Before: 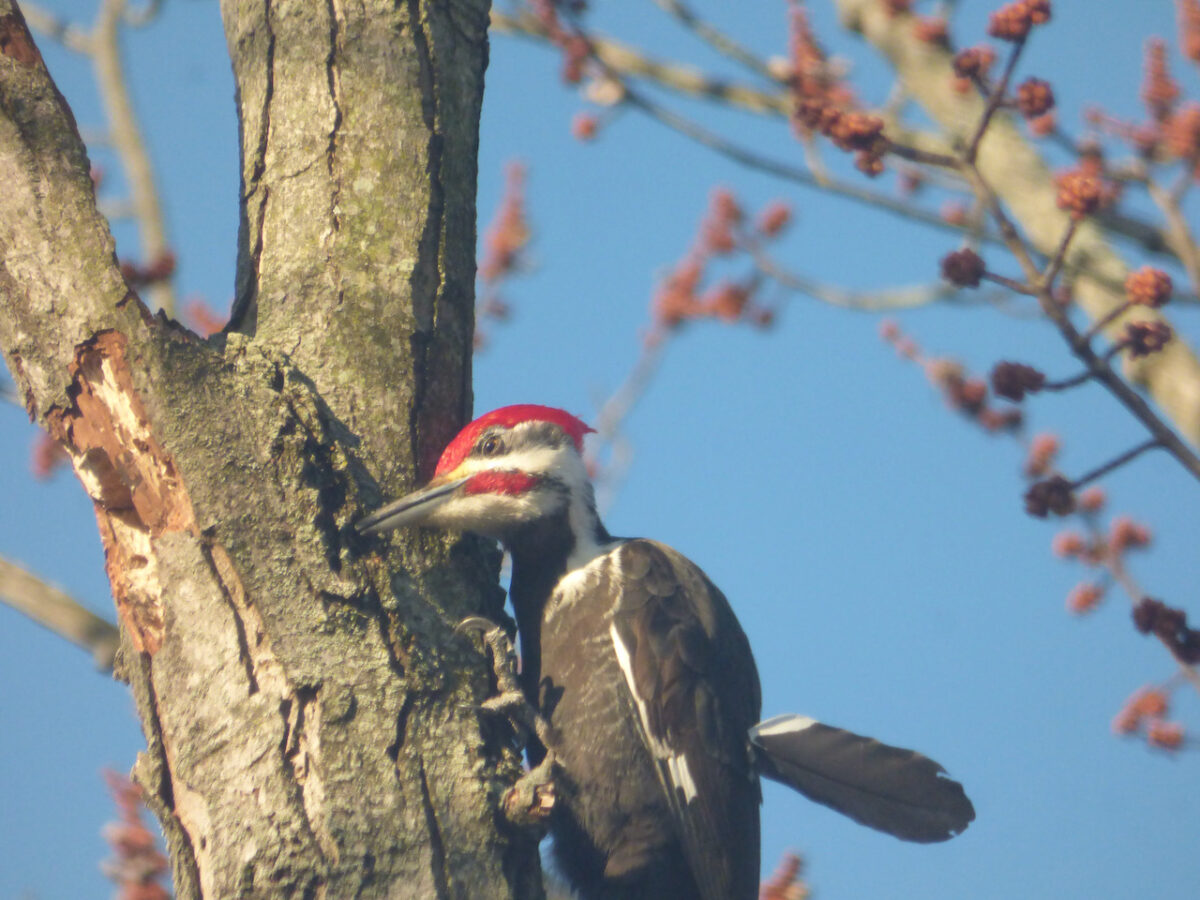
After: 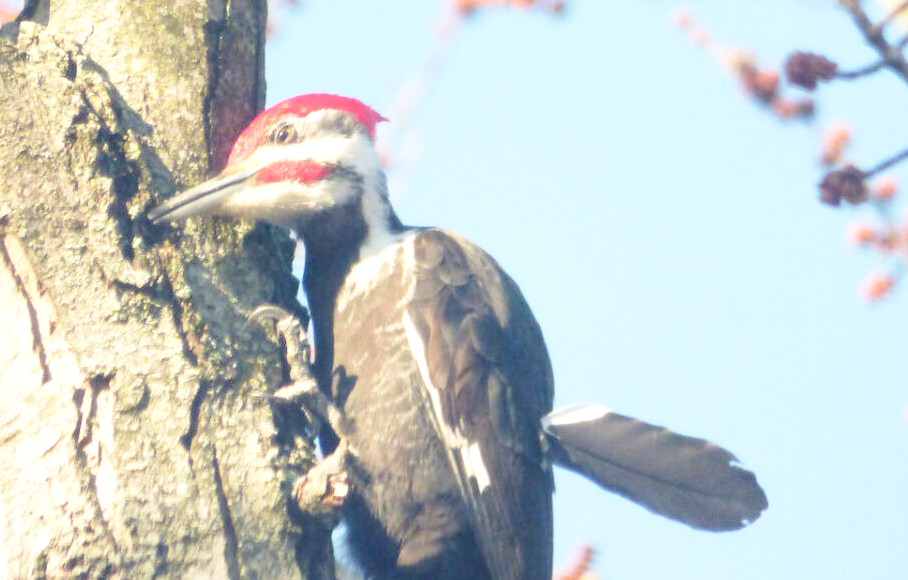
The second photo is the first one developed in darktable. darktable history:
tone equalizer: -8 EV -0.439 EV, -7 EV -0.392 EV, -6 EV -0.349 EV, -5 EV -0.248 EV, -3 EV 0.224 EV, -2 EV 0.354 EV, -1 EV 0.395 EV, +0 EV 0.393 EV, mask exposure compensation -0.498 EV
crop and rotate: left 17.26%, top 34.639%, right 7.004%, bottom 0.89%
exposure: black level correction 0, exposure 0.498 EV, compensate highlight preservation false
base curve: curves: ch0 [(0, 0) (0.028, 0.03) (0.121, 0.232) (0.46, 0.748) (0.859, 0.968) (1, 1)], preserve colors none
